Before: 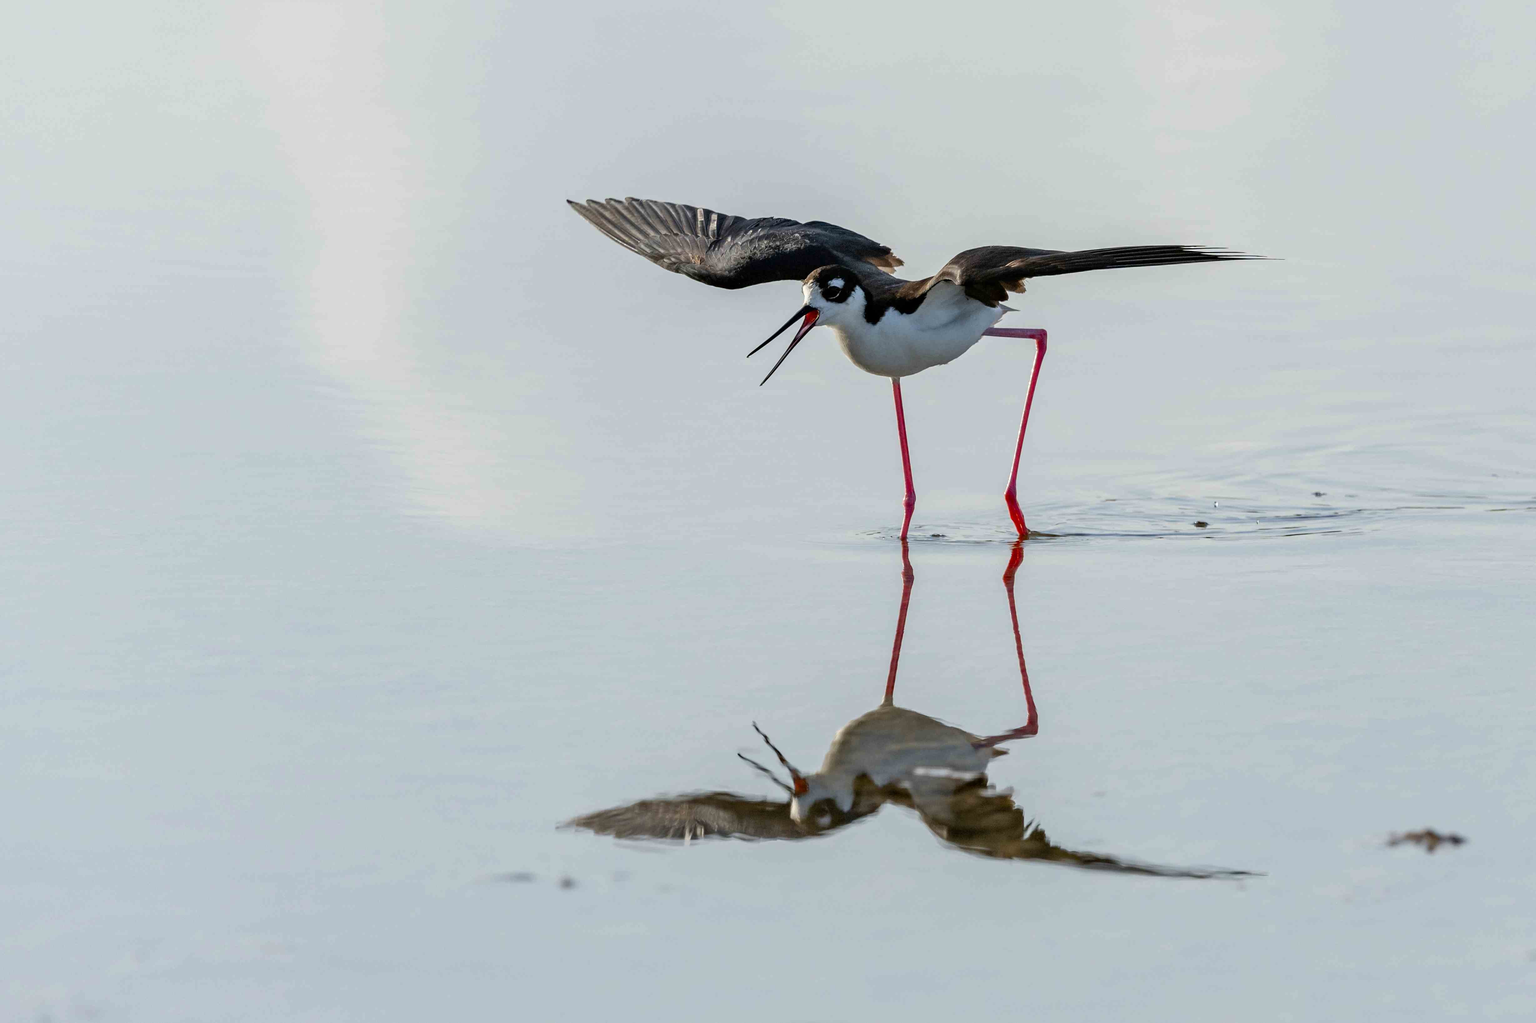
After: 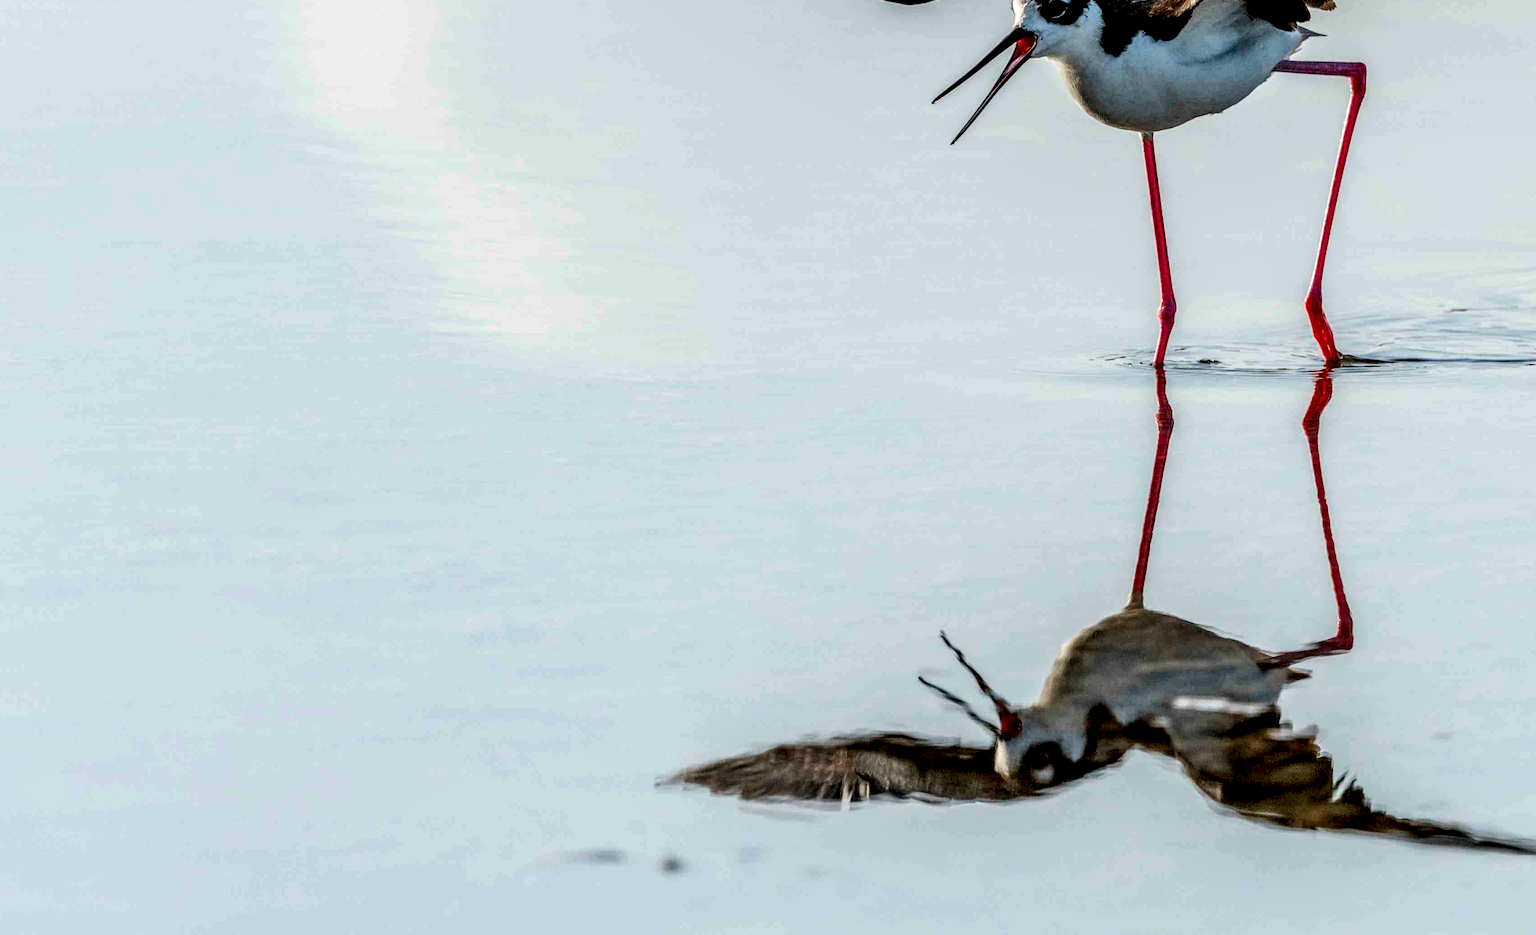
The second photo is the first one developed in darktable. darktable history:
tone curve: curves: ch0 [(0, 0) (0.004, 0.001) (0.133, 0.112) (0.325, 0.362) (0.832, 0.893) (1, 1)], color space Lab, linked channels, preserve colors none
crop: left 6.747%, top 28.006%, right 24.165%, bottom 8.828%
local contrast: highlights 17%, detail 186%
